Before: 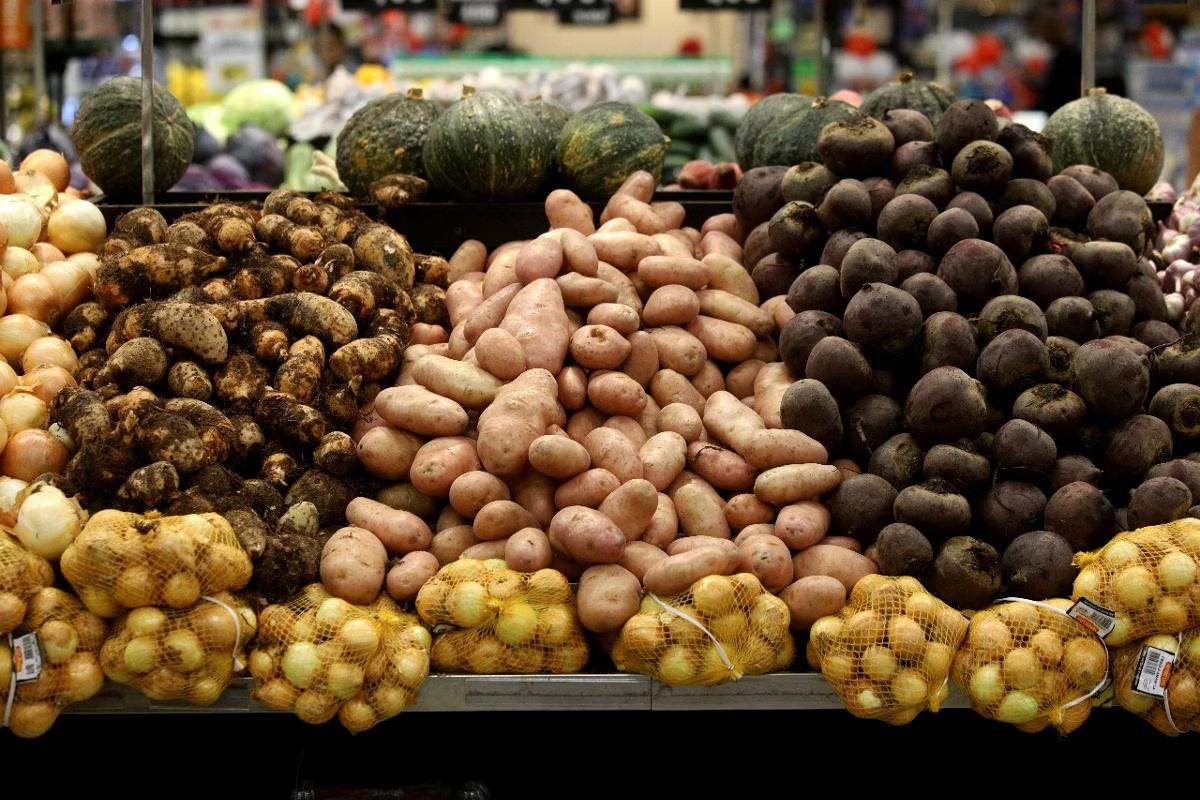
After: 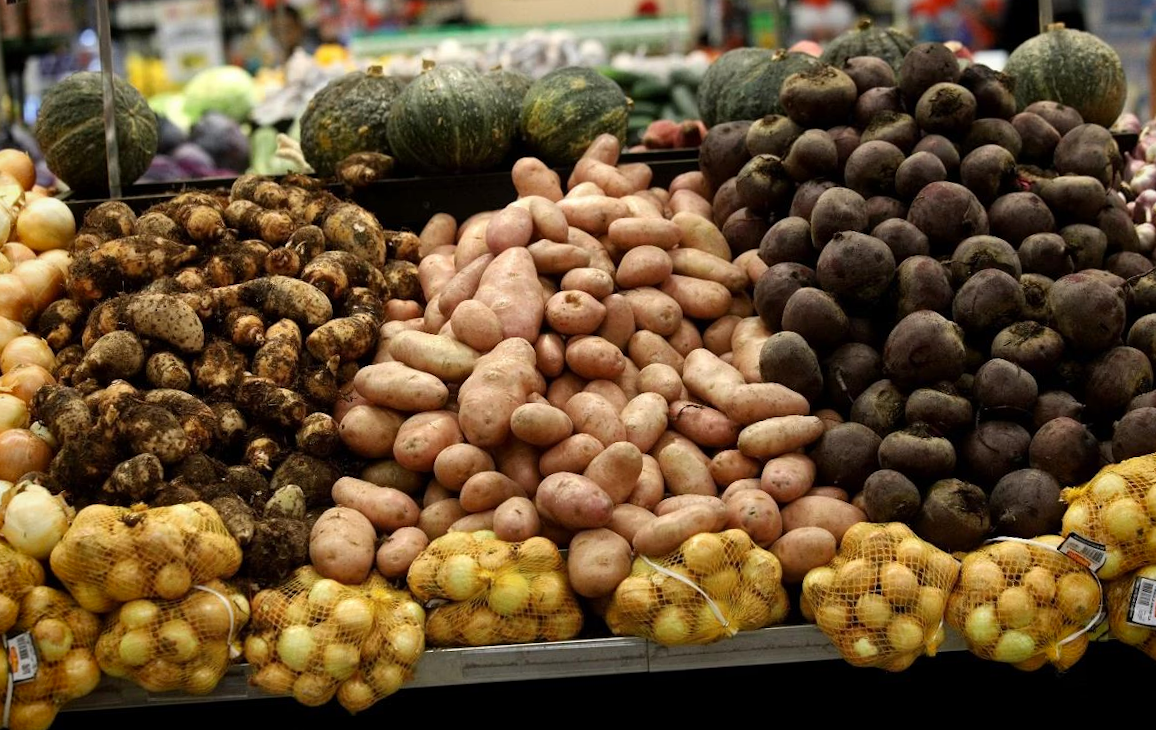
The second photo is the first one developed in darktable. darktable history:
vignetting: brightness -0.233, saturation 0.141
rotate and perspective: rotation -3.52°, crop left 0.036, crop right 0.964, crop top 0.081, crop bottom 0.919
